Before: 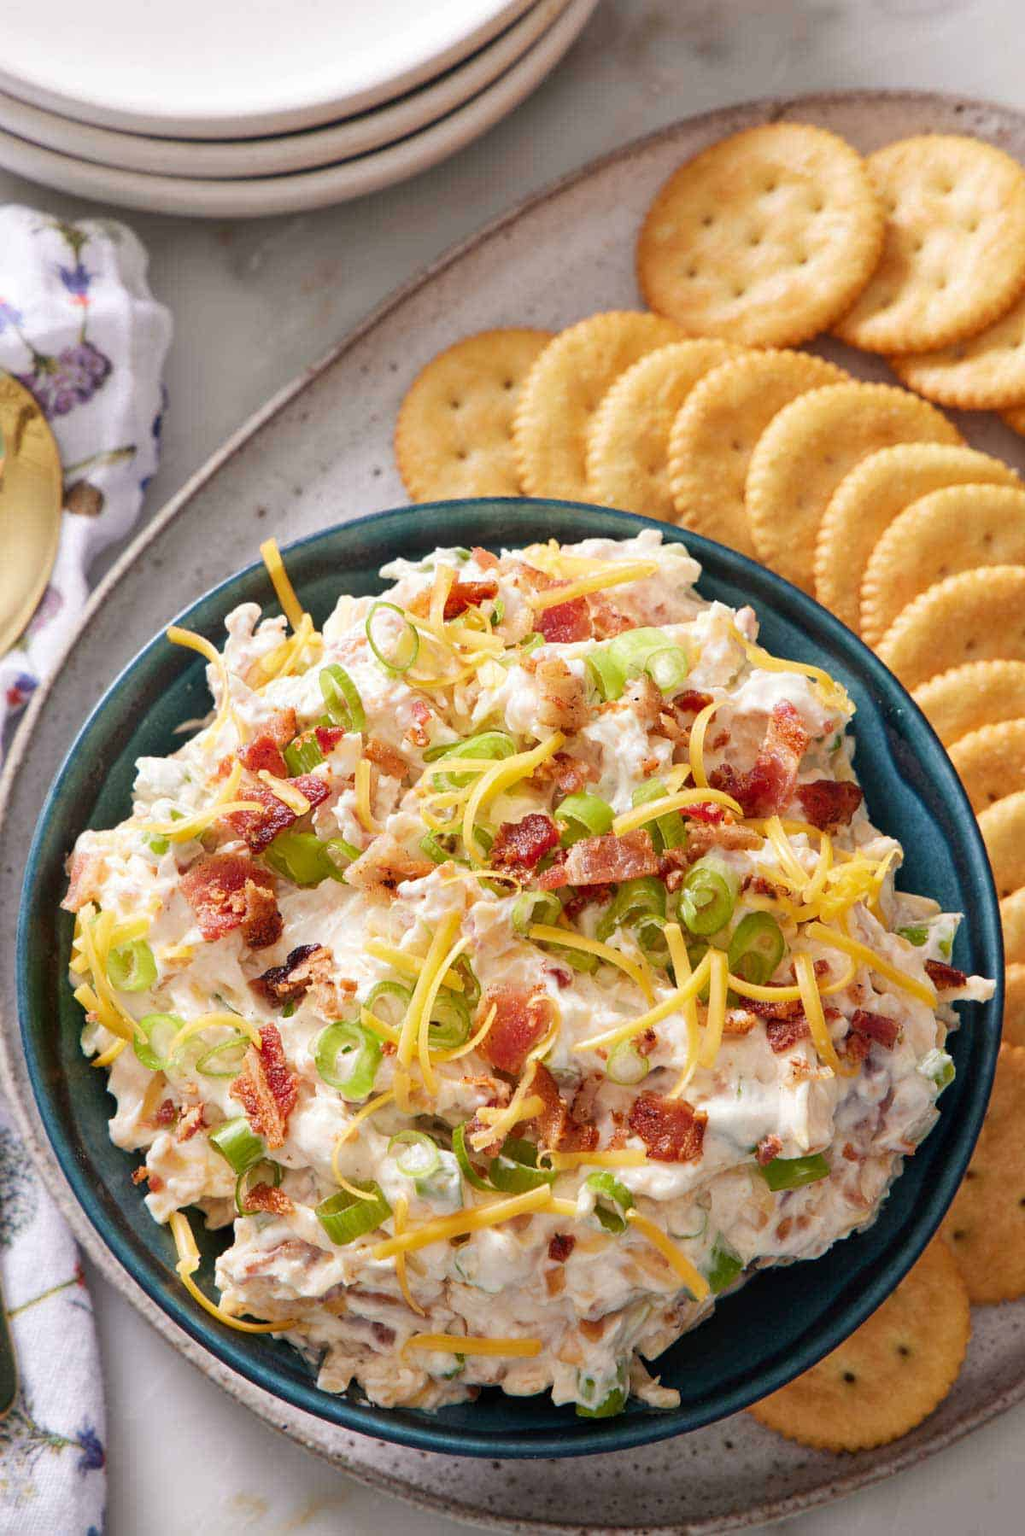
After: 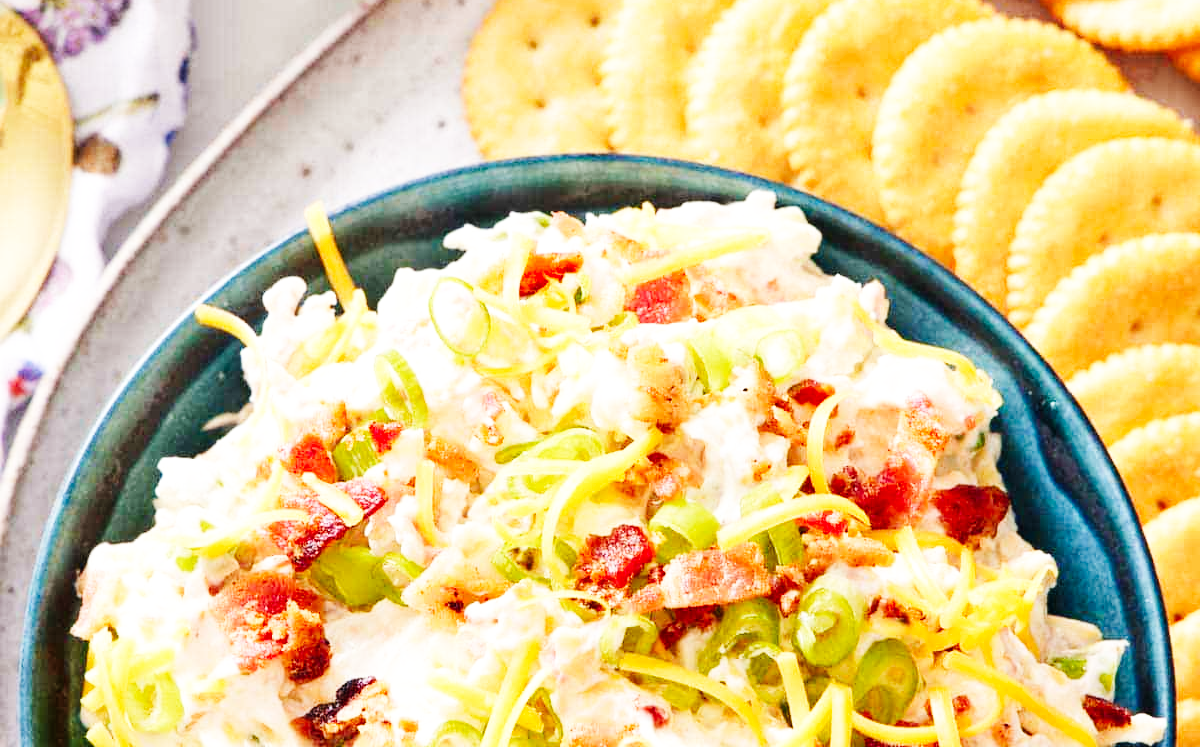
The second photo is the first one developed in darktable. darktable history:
crop and rotate: top 23.849%, bottom 34.587%
base curve: curves: ch0 [(0, 0.003) (0.001, 0.002) (0.006, 0.004) (0.02, 0.022) (0.048, 0.086) (0.094, 0.234) (0.162, 0.431) (0.258, 0.629) (0.385, 0.8) (0.548, 0.918) (0.751, 0.988) (1, 1)], preserve colors none
